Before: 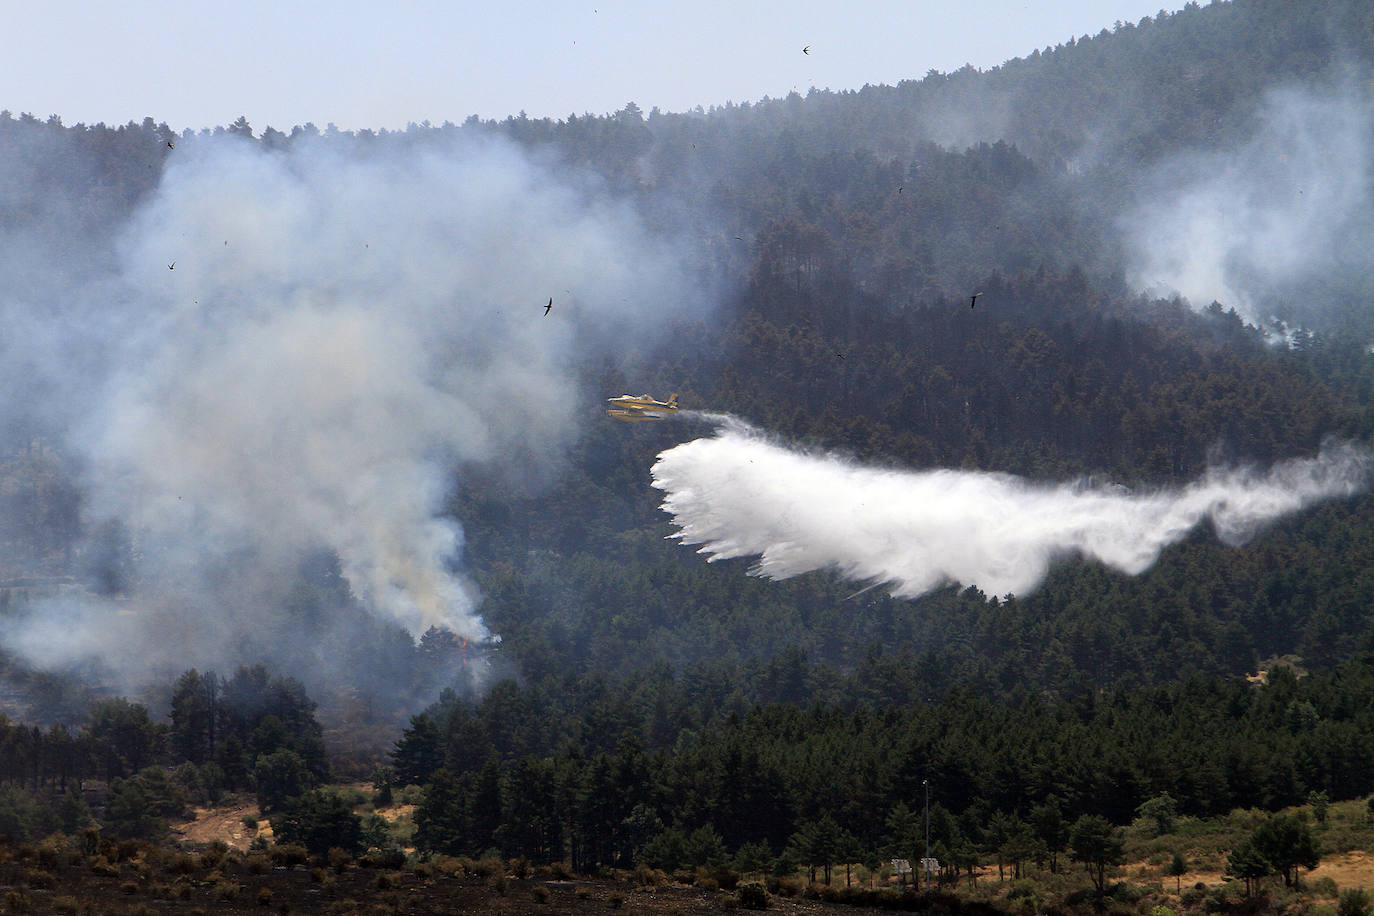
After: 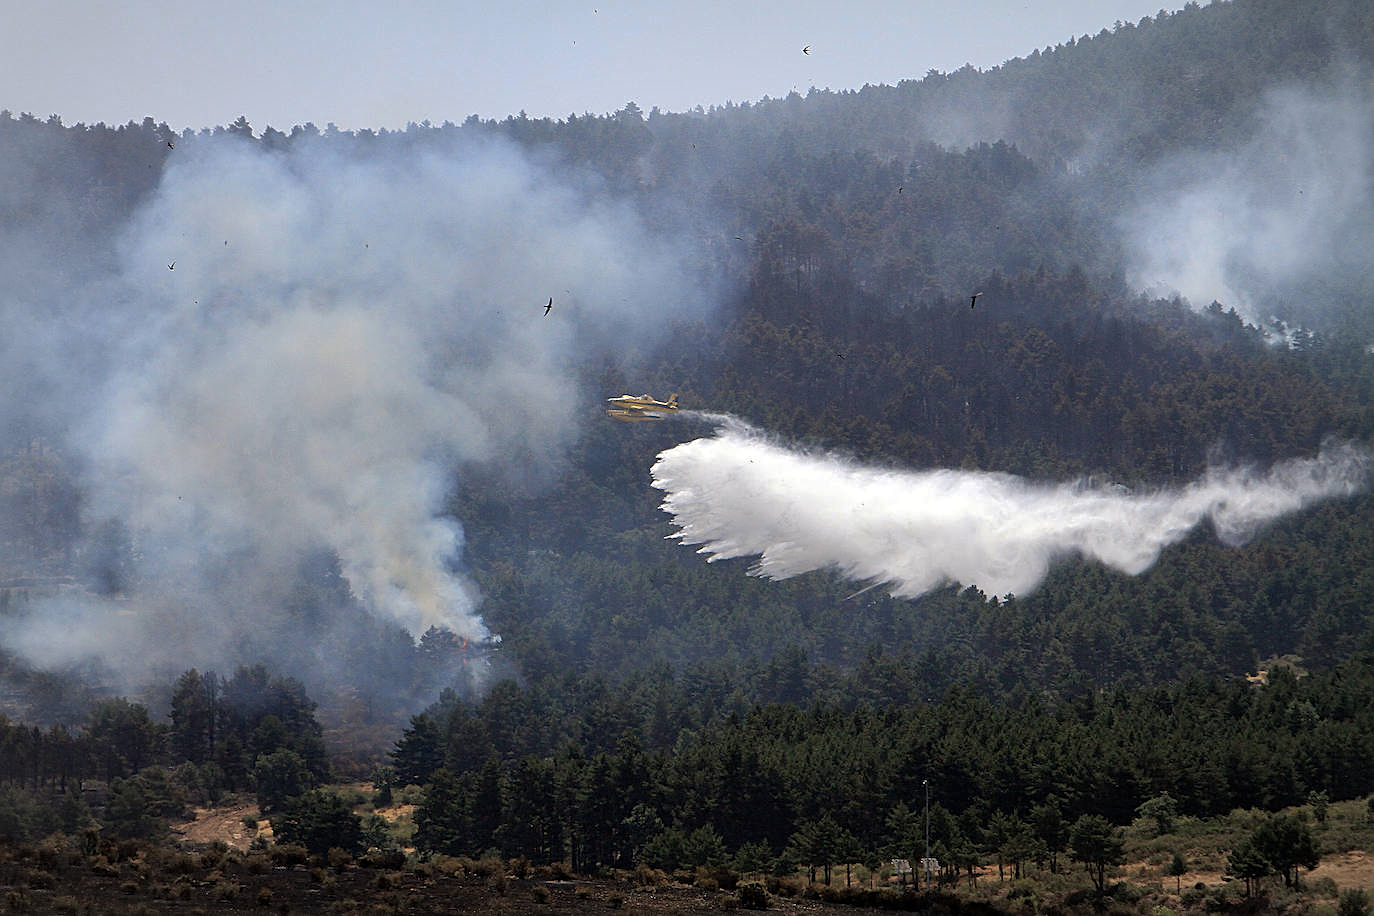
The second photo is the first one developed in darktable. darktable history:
vignetting: brightness -0.193, saturation -0.297, automatic ratio true
sharpen: on, module defaults
shadows and highlights: shadows 30.24
tone equalizer: edges refinement/feathering 500, mask exposure compensation -1.57 EV, preserve details no
